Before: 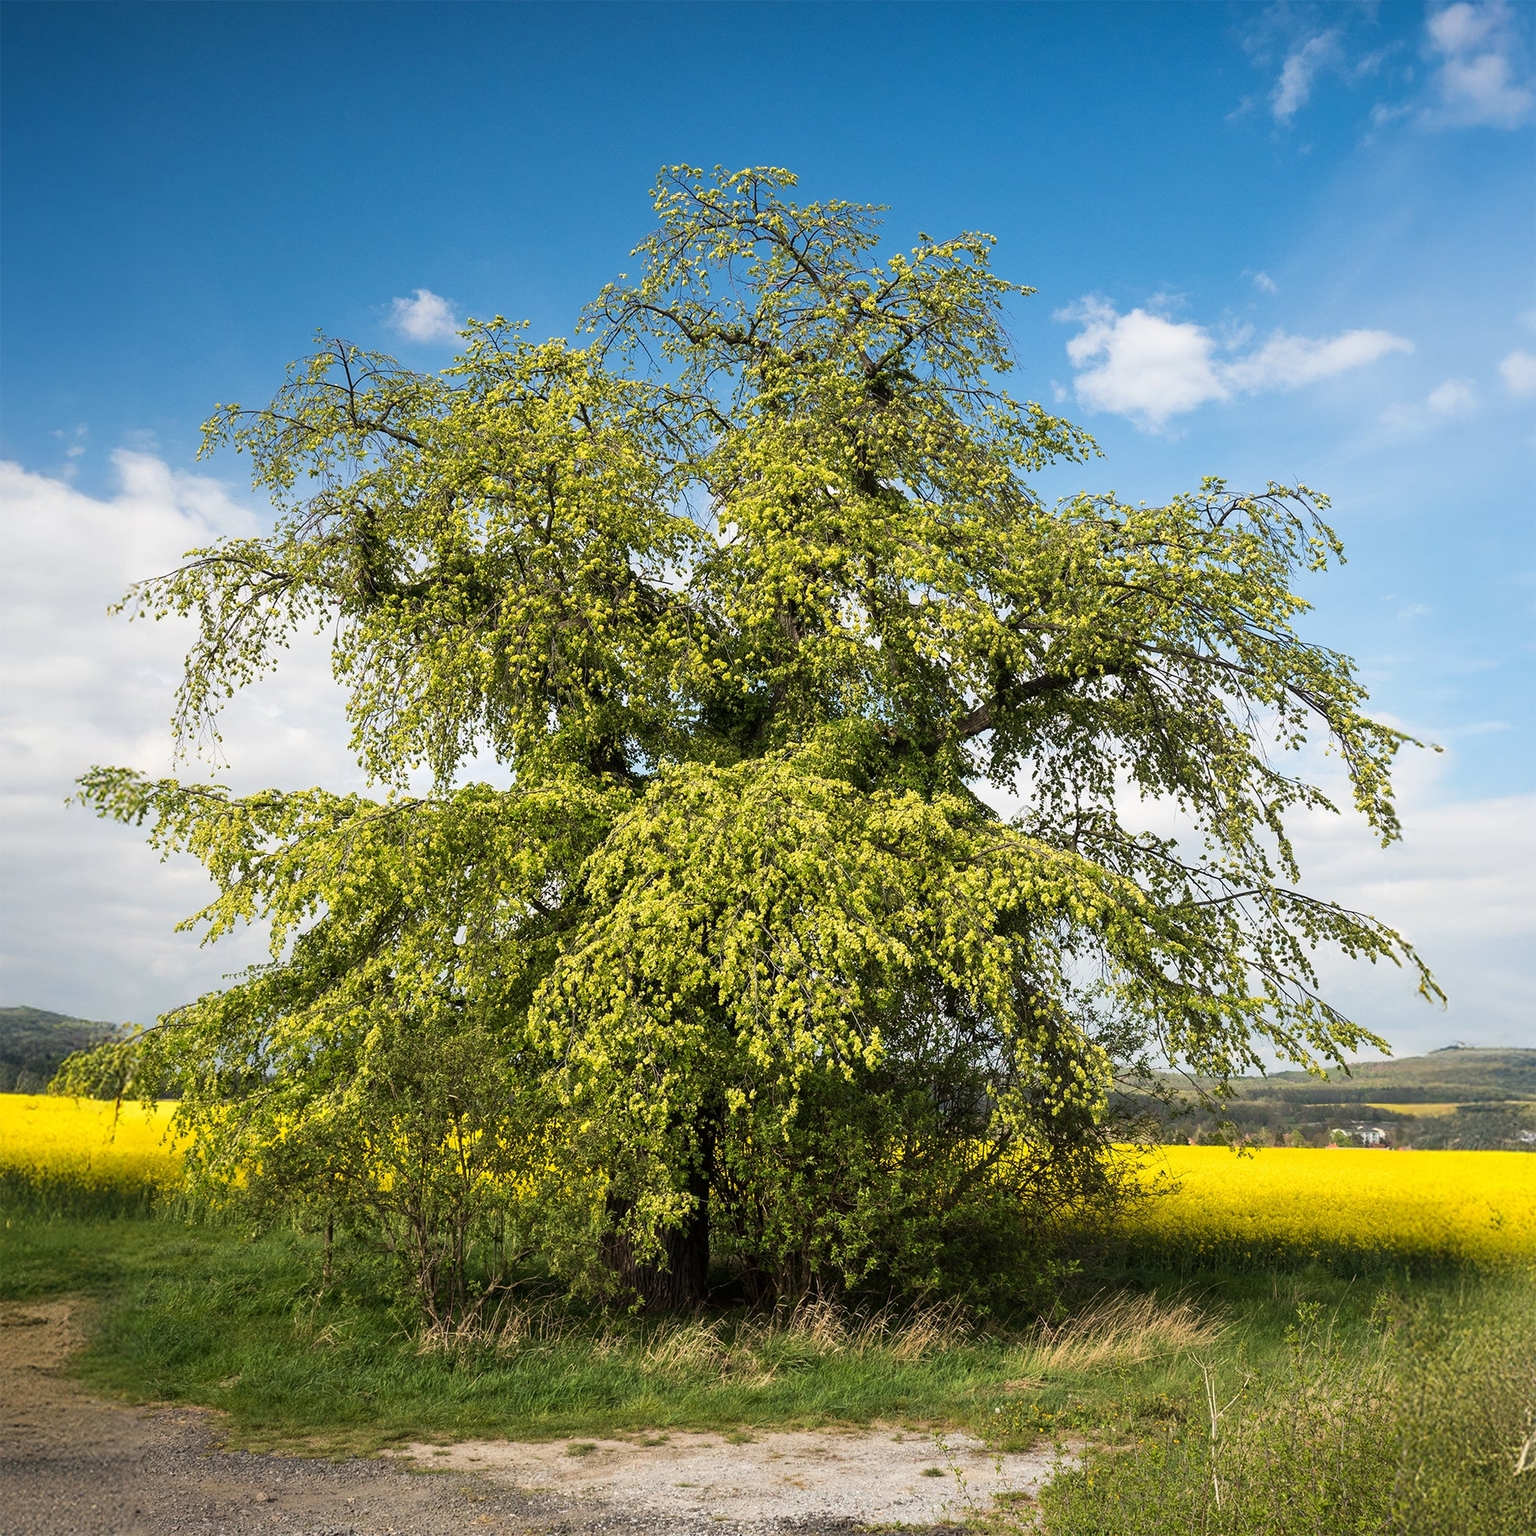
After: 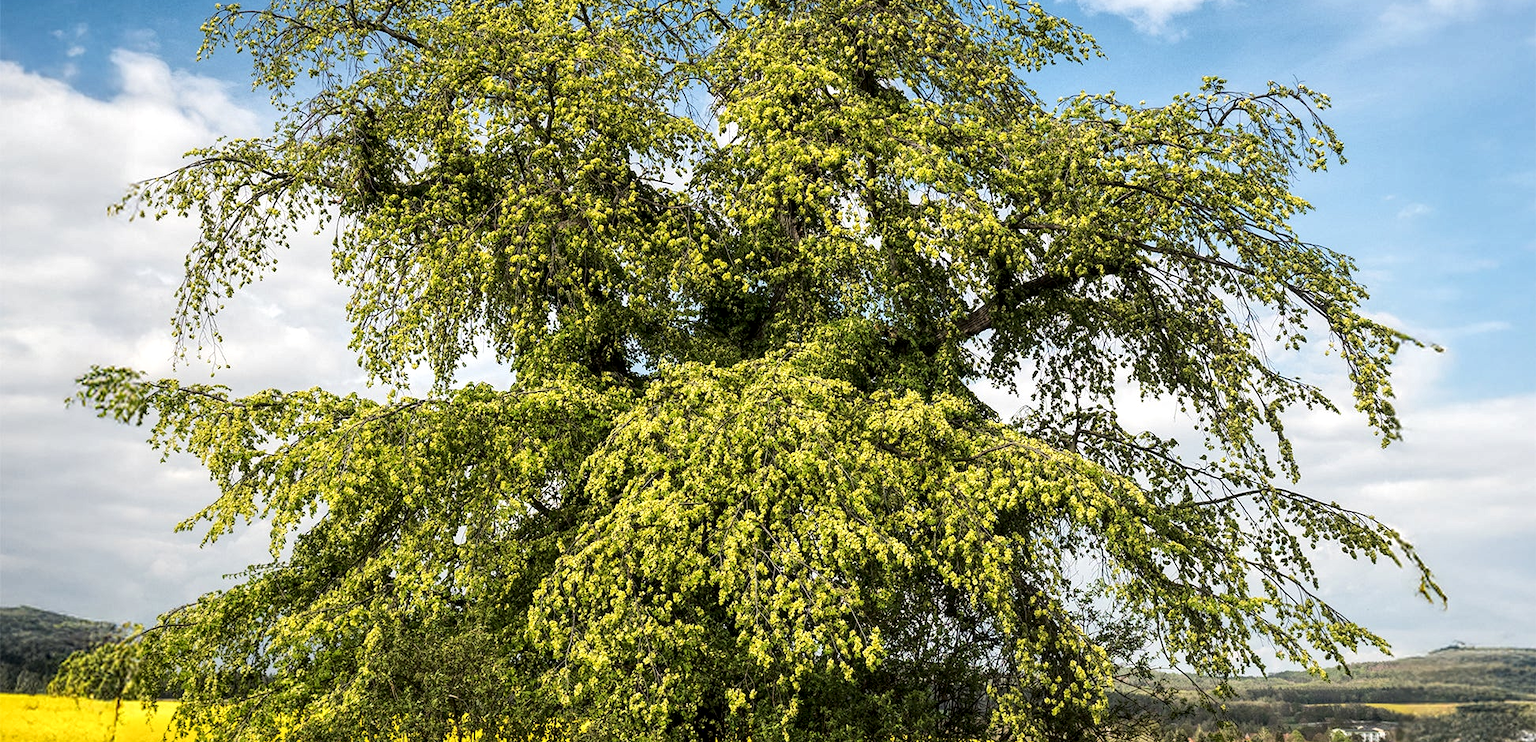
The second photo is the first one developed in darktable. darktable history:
local contrast: highlights 100%, shadows 100%, detail 200%, midtone range 0.2
crop and rotate: top 26.056%, bottom 25.543%
tone curve: curves: ch0 [(0, 0.032) (0.181, 0.156) (0.751, 0.762) (1, 1)], color space Lab, linked channels, preserve colors none
